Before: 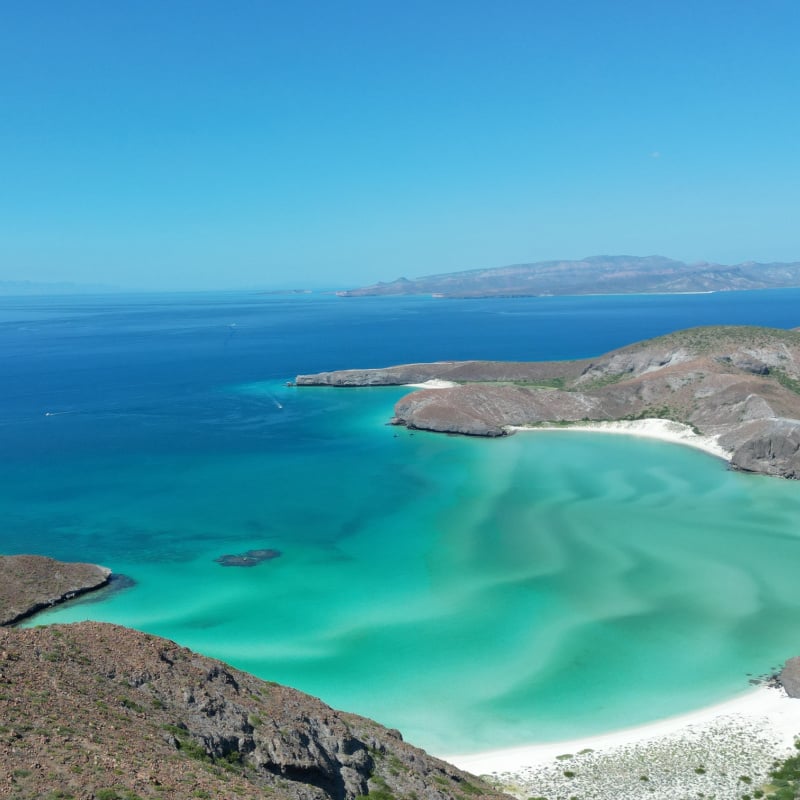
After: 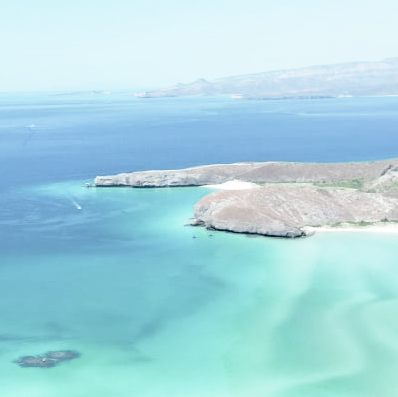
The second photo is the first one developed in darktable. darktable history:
crop: left 25.178%, top 24.984%, right 25.054%, bottom 25.316%
color balance rgb: perceptual saturation grading › global saturation 19.743%, global vibrance 20%
exposure: black level correction 0.003, exposure 0.383 EV, compensate highlight preservation false
shadows and highlights: radius 126, shadows 21.1, highlights -23.04, low approximation 0.01
contrast brightness saturation: brightness 0.189, saturation -0.498
tone curve: curves: ch0 [(0, 0.016) (0.11, 0.039) (0.259, 0.235) (0.383, 0.437) (0.499, 0.597) (0.733, 0.867) (0.843, 0.948) (1, 1)], preserve colors none
